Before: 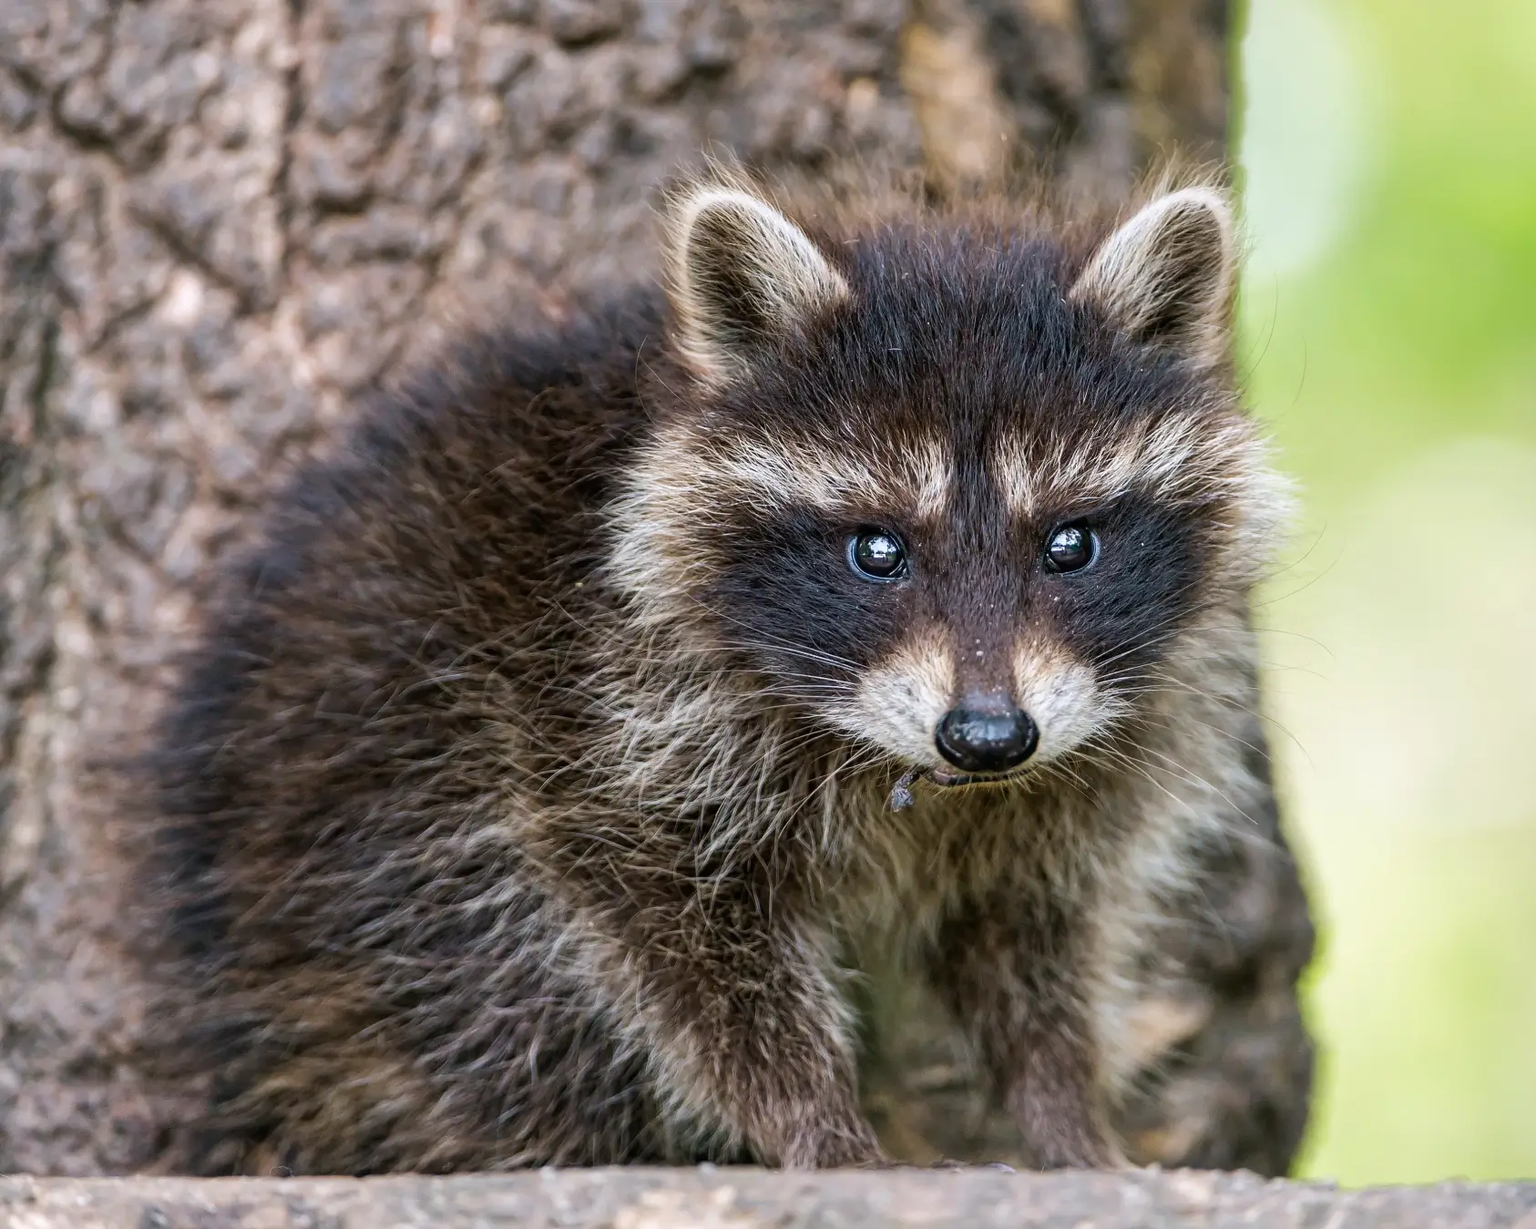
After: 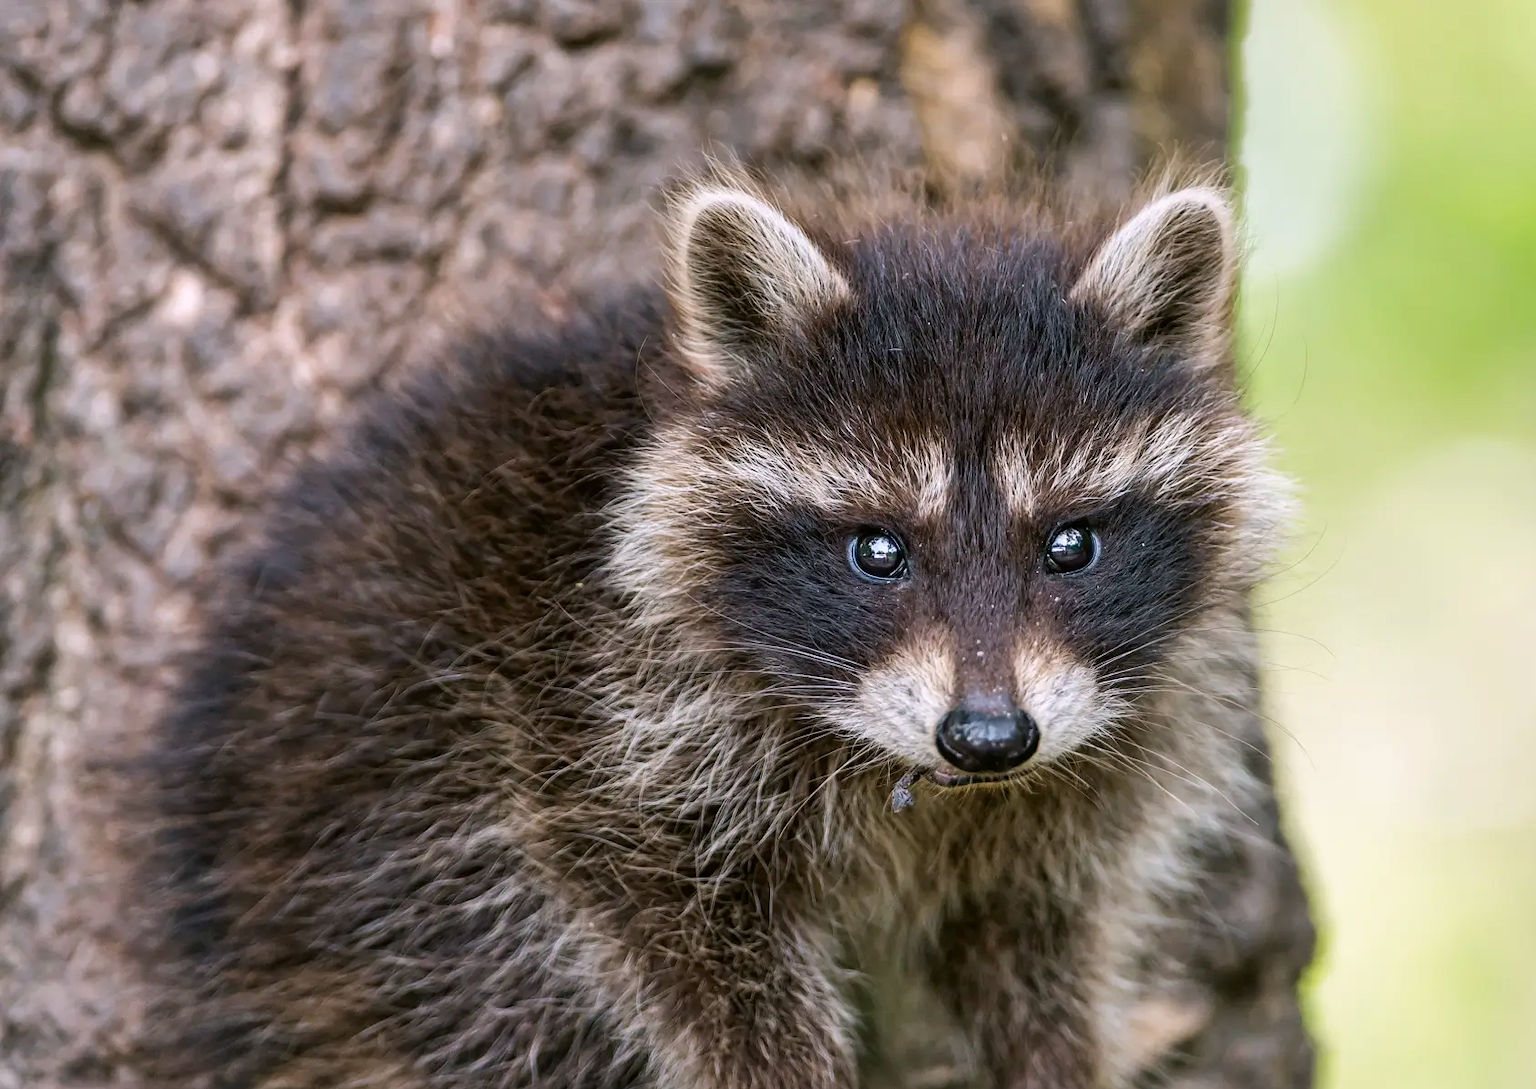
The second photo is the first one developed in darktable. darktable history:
crop and rotate: top 0%, bottom 11.36%
color correction: highlights a* 3.08, highlights b* -1.48, shadows a* -0.082, shadows b* 2.4, saturation 0.976
